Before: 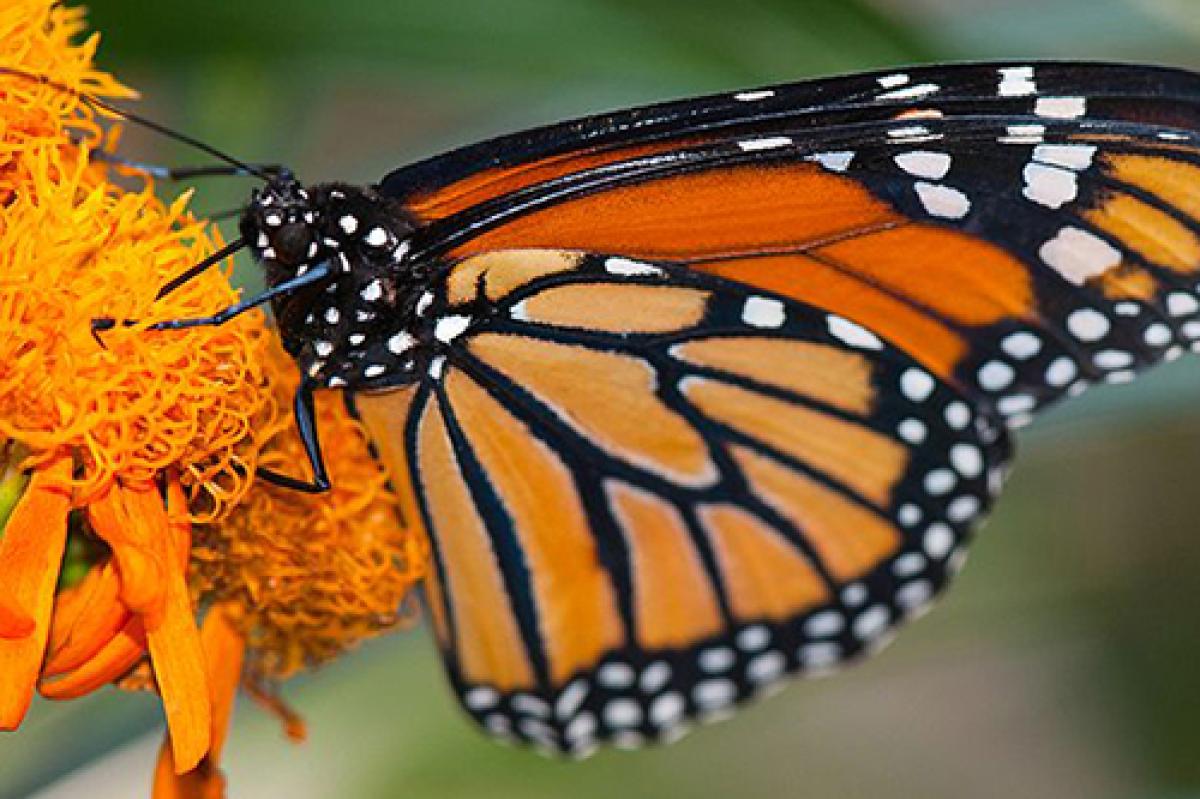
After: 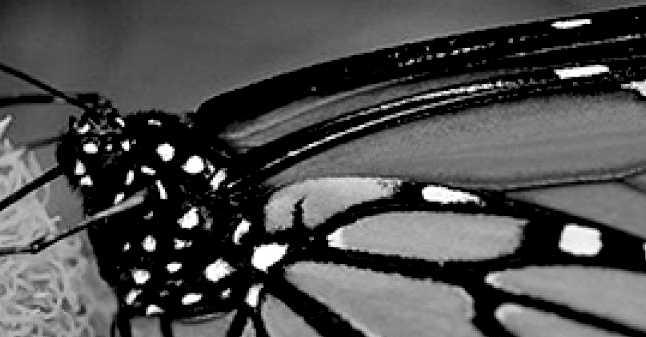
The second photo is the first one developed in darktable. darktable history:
crop: left 15.306%, top 9.065%, right 30.789%, bottom 48.638%
color calibration: output gray [0.22, 0.42, 0.37, 0], gray › normalize channels true, illuminant same as pipeline (D50), adaptation XYZ, x 0.346, y 0.359, gamut compression 0
exposure: black level correction 0.031, exposure 0.304 EV, compensate highlight preservation false
